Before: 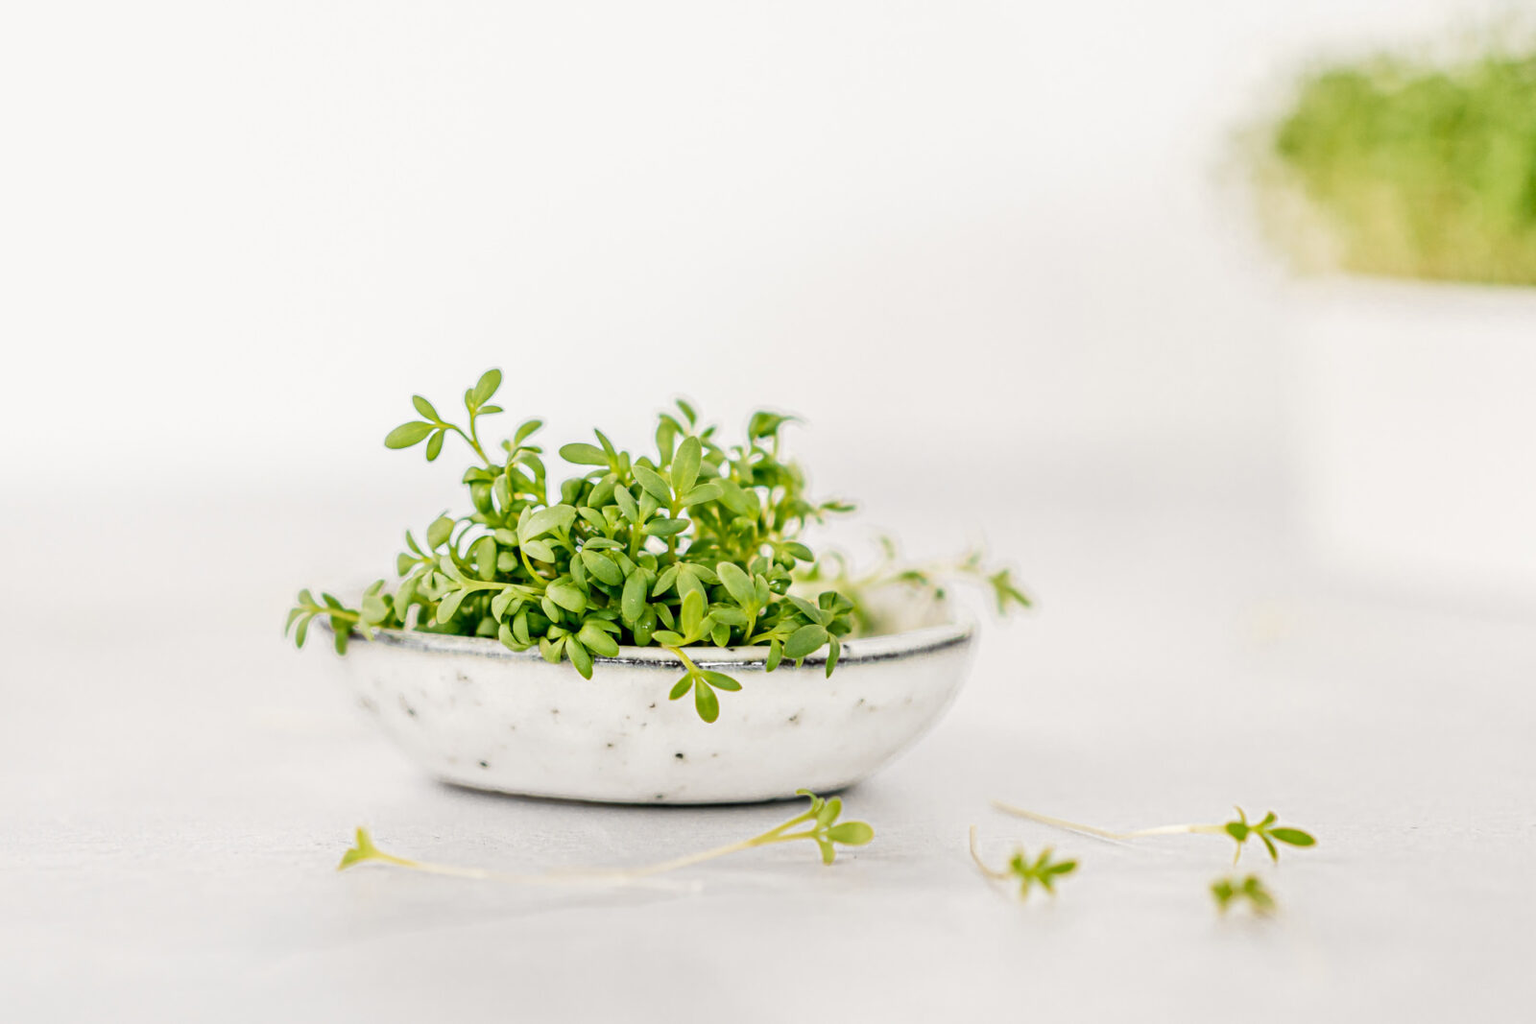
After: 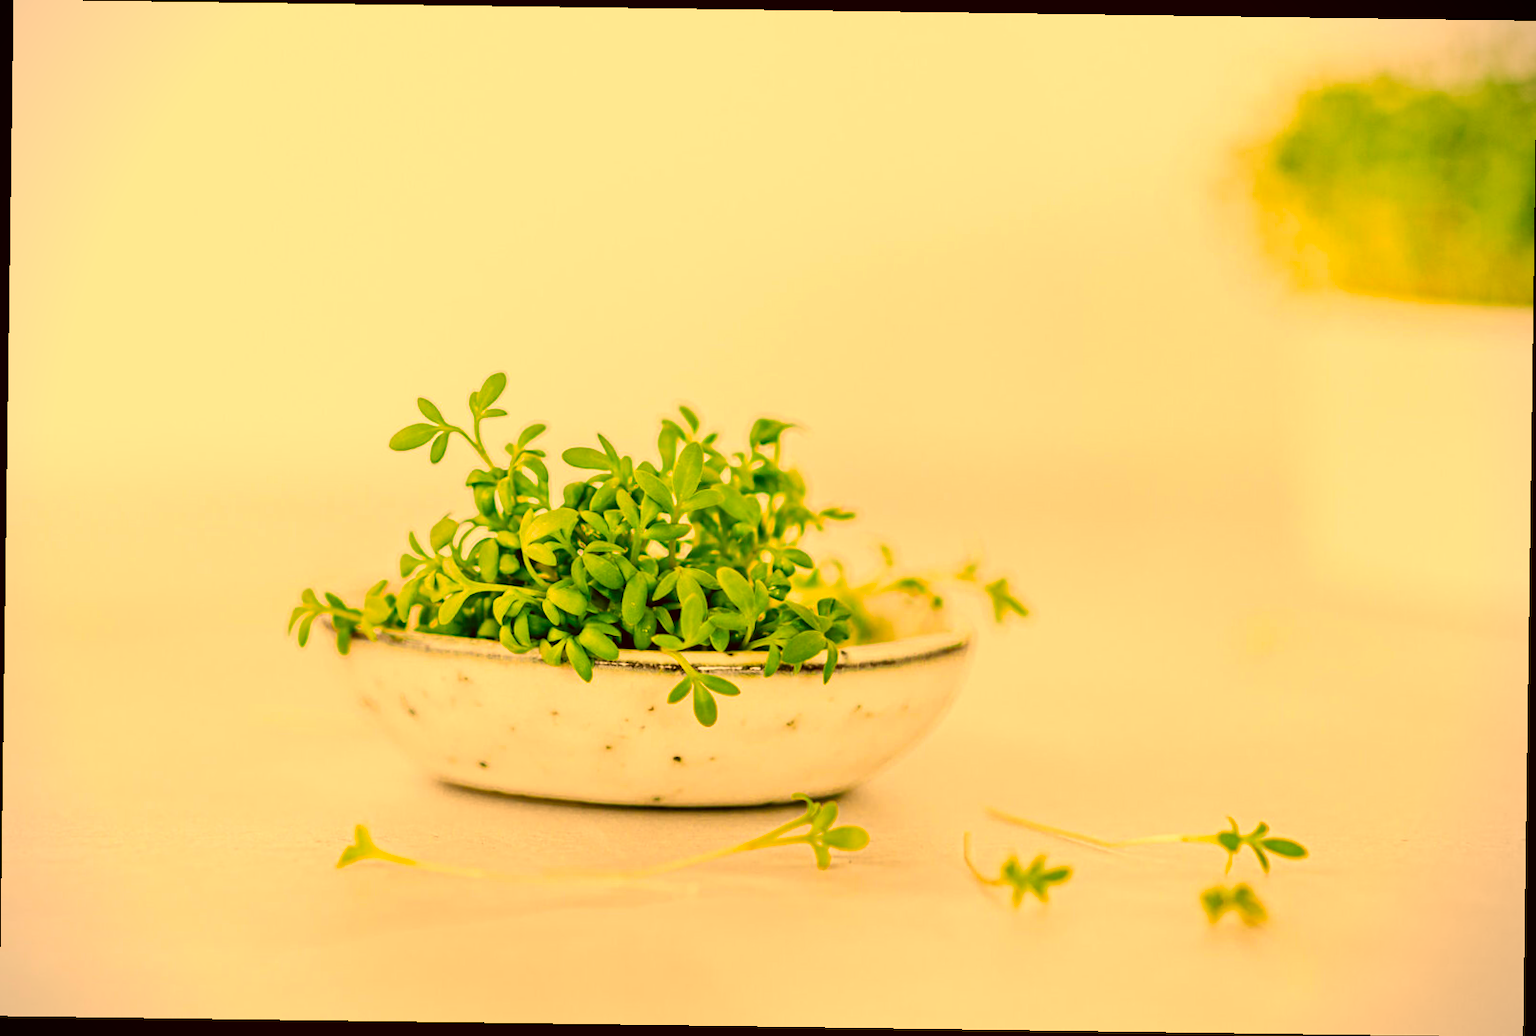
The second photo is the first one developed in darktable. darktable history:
rotate and perspective: rotation 0.8°, automatic cropping off
color correction: highlights a* 10.44, highlights b* 30.04, shadows a* 2.73, shadows b* 17.51, saturation 1.72
vignetting: fall-off start 92.6%, brightness -0.52, saturation -0.51, center (-0.012, 0)
tone equalizer: on, module defaults
